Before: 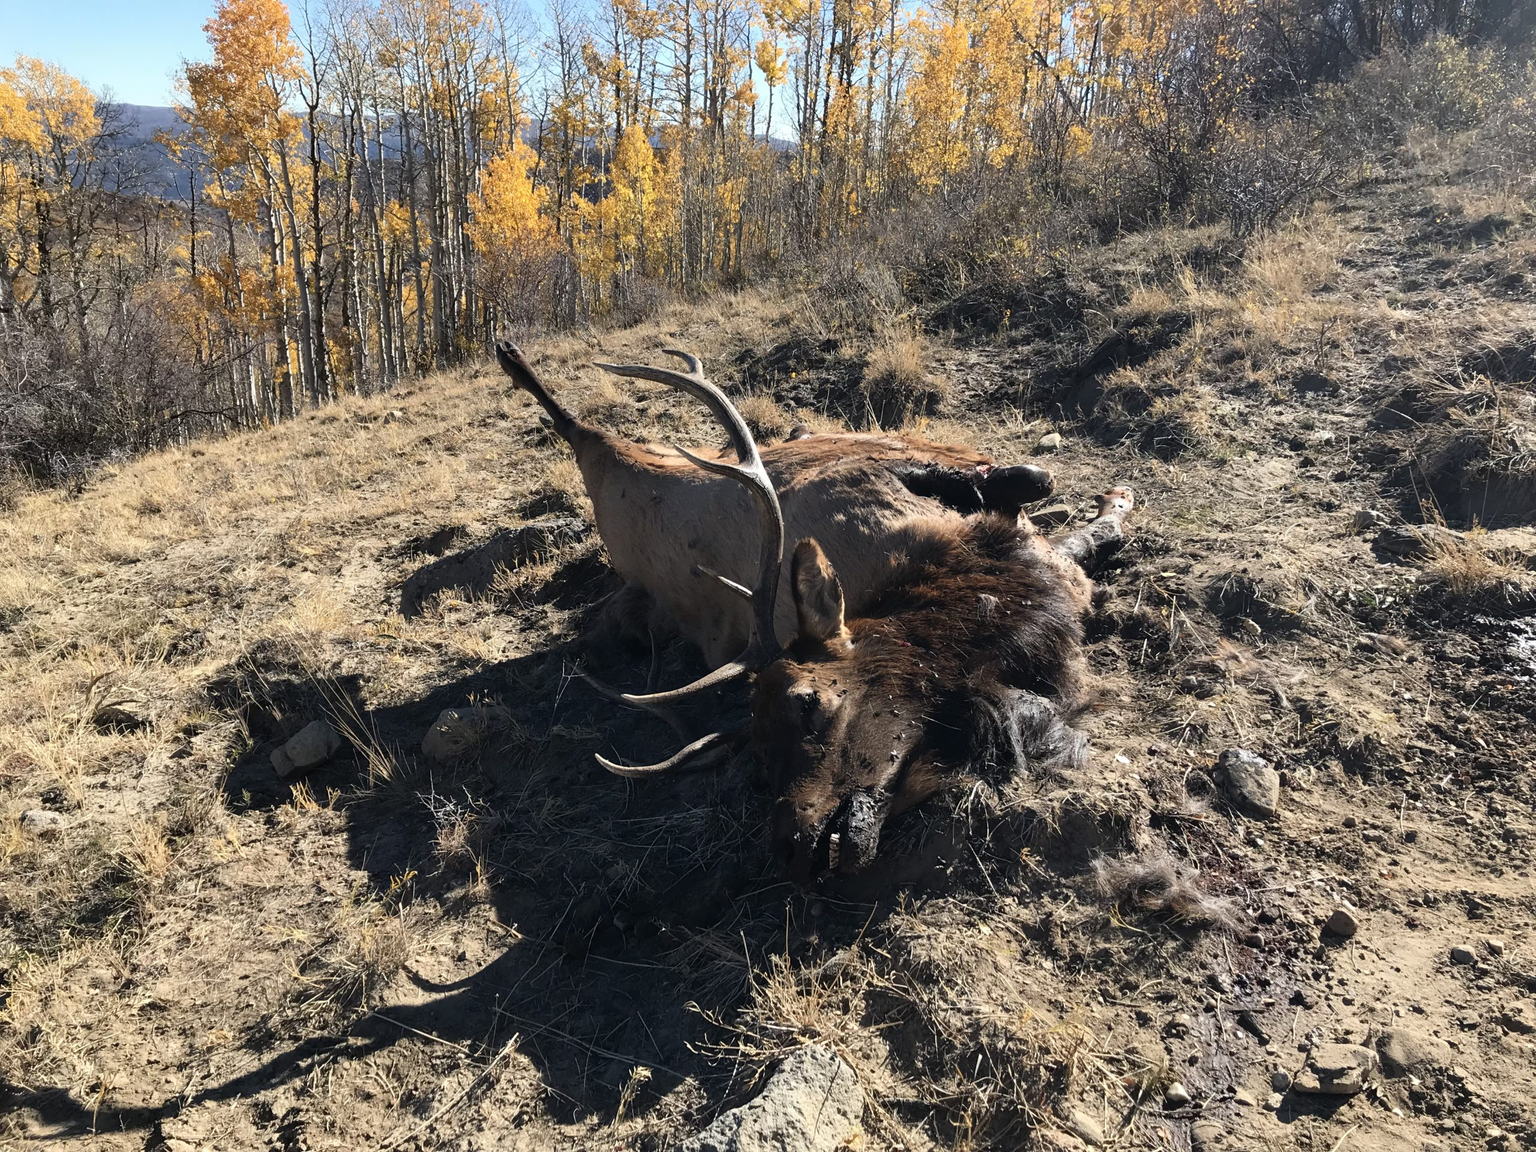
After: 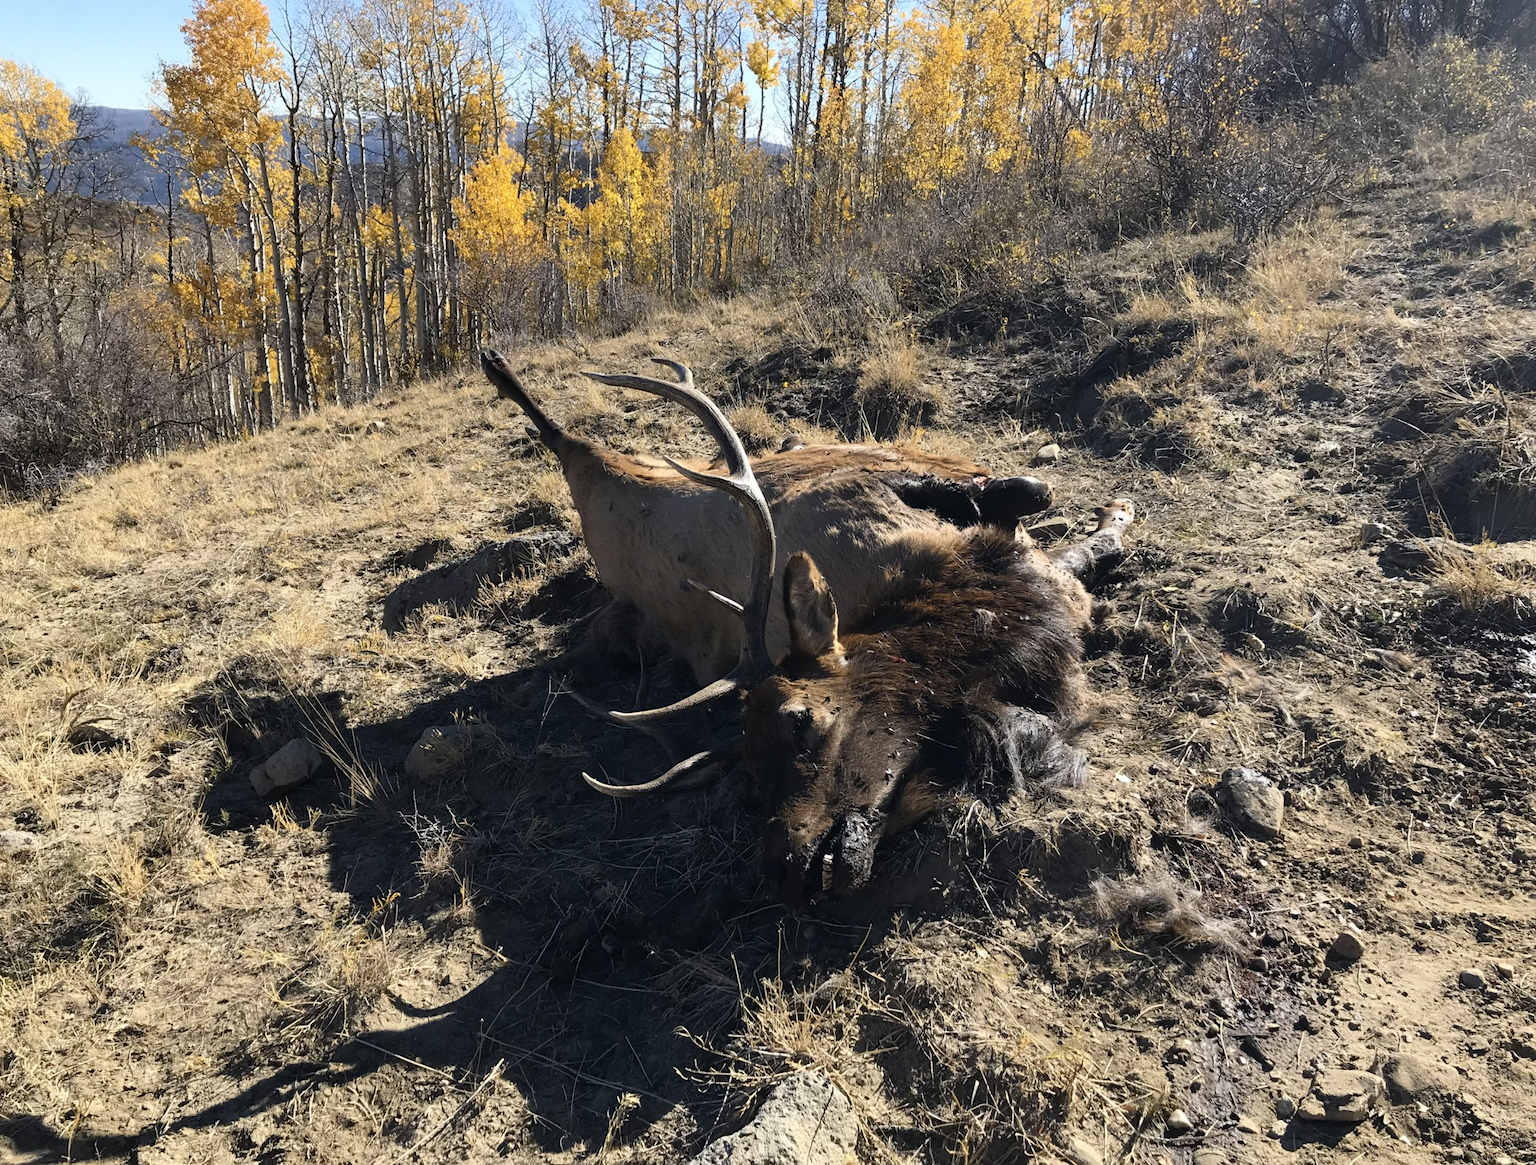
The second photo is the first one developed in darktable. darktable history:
crop and rotate: left 1.774%, right 0.633%, bottom 1.28%
color contrast: green-magenta contrast 0.8, blue-yellow contrast 1.1, unbound 0
